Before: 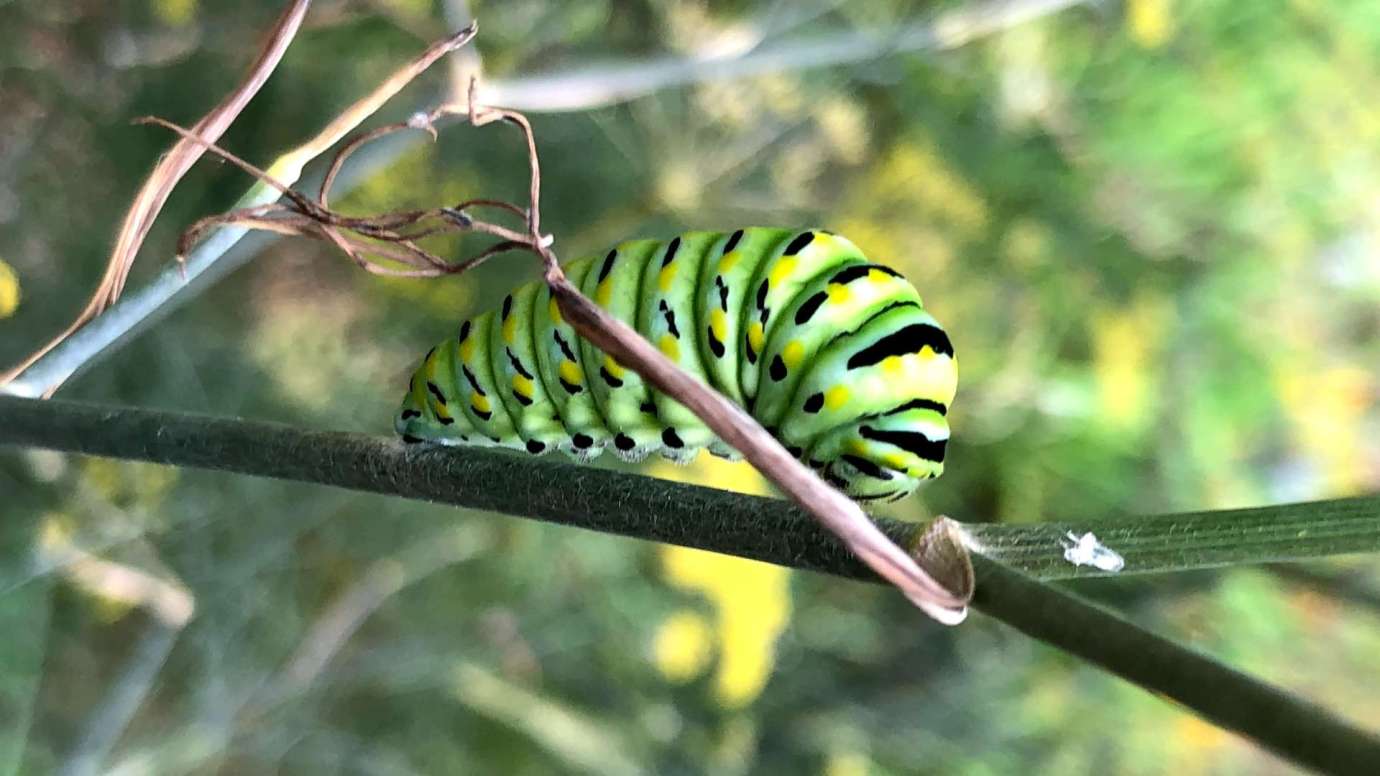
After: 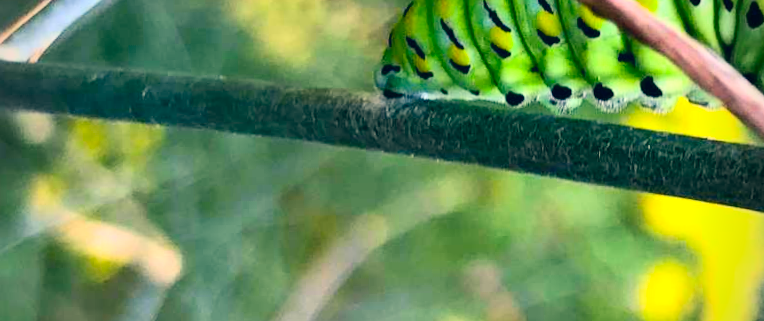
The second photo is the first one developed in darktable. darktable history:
contrast brightness saturation: contrast 0.2, brightness 0.2, saturation 0.8
vignetting: on, module defaults
local contrast: mode bilateral grid, contrast 20, coarseness 50, detail 102%, midtone range 0.2
color correction: highlights a* 10.32, highlights b* 14.66, shadows a* -9.59, shadows b* -15.02
white balance: red 0.978, blue 0.999
crop: top 44.483%, right 43.593%, bottom 12.892%
rotate and perspective: rotation -1.32°, lens shift (horizontal) -0.031, crop left 0.015, crop right 0.985, crop top 0.047, crop bottom 0.982
